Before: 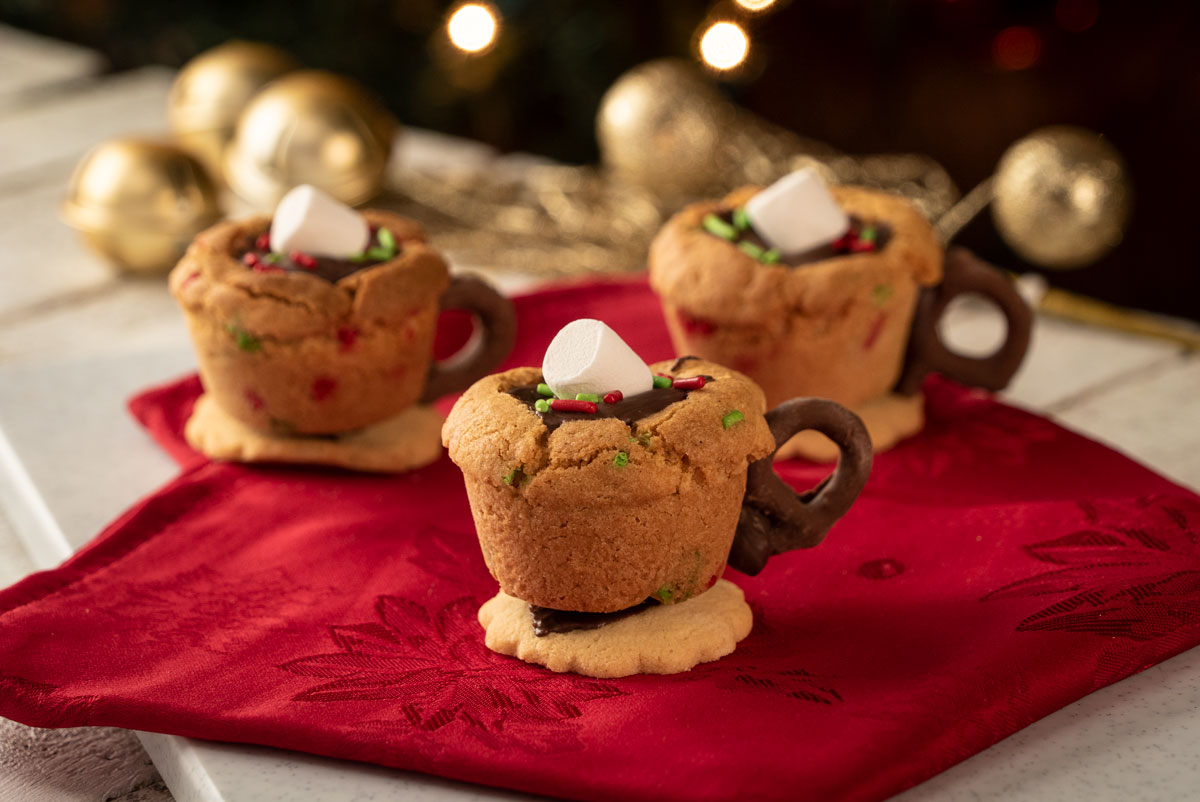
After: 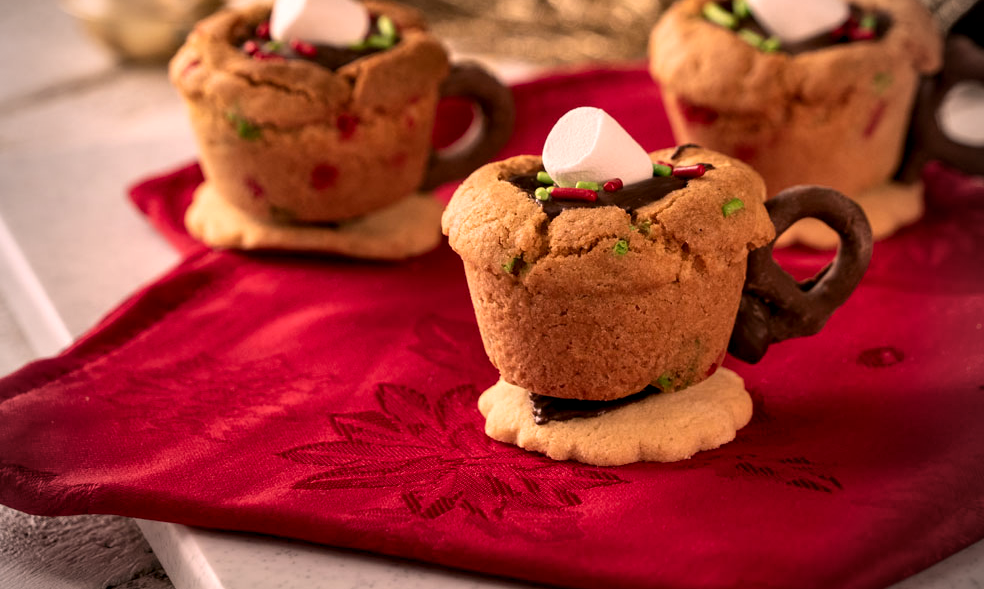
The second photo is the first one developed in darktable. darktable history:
vignetting: unbound false
crop: top 26.531%, right 17.959%
contrast equalizer: y [[0.531, 0.548, 0.559, 0.557, 0.544, 0.527], [0.5 ×6], [0.5 ×6], [0 ×6], [0 ×6]]
color correction: highlights a* 14.52, highlights b* 4.84
rotate and perspective: crop left 0, crop top 0
